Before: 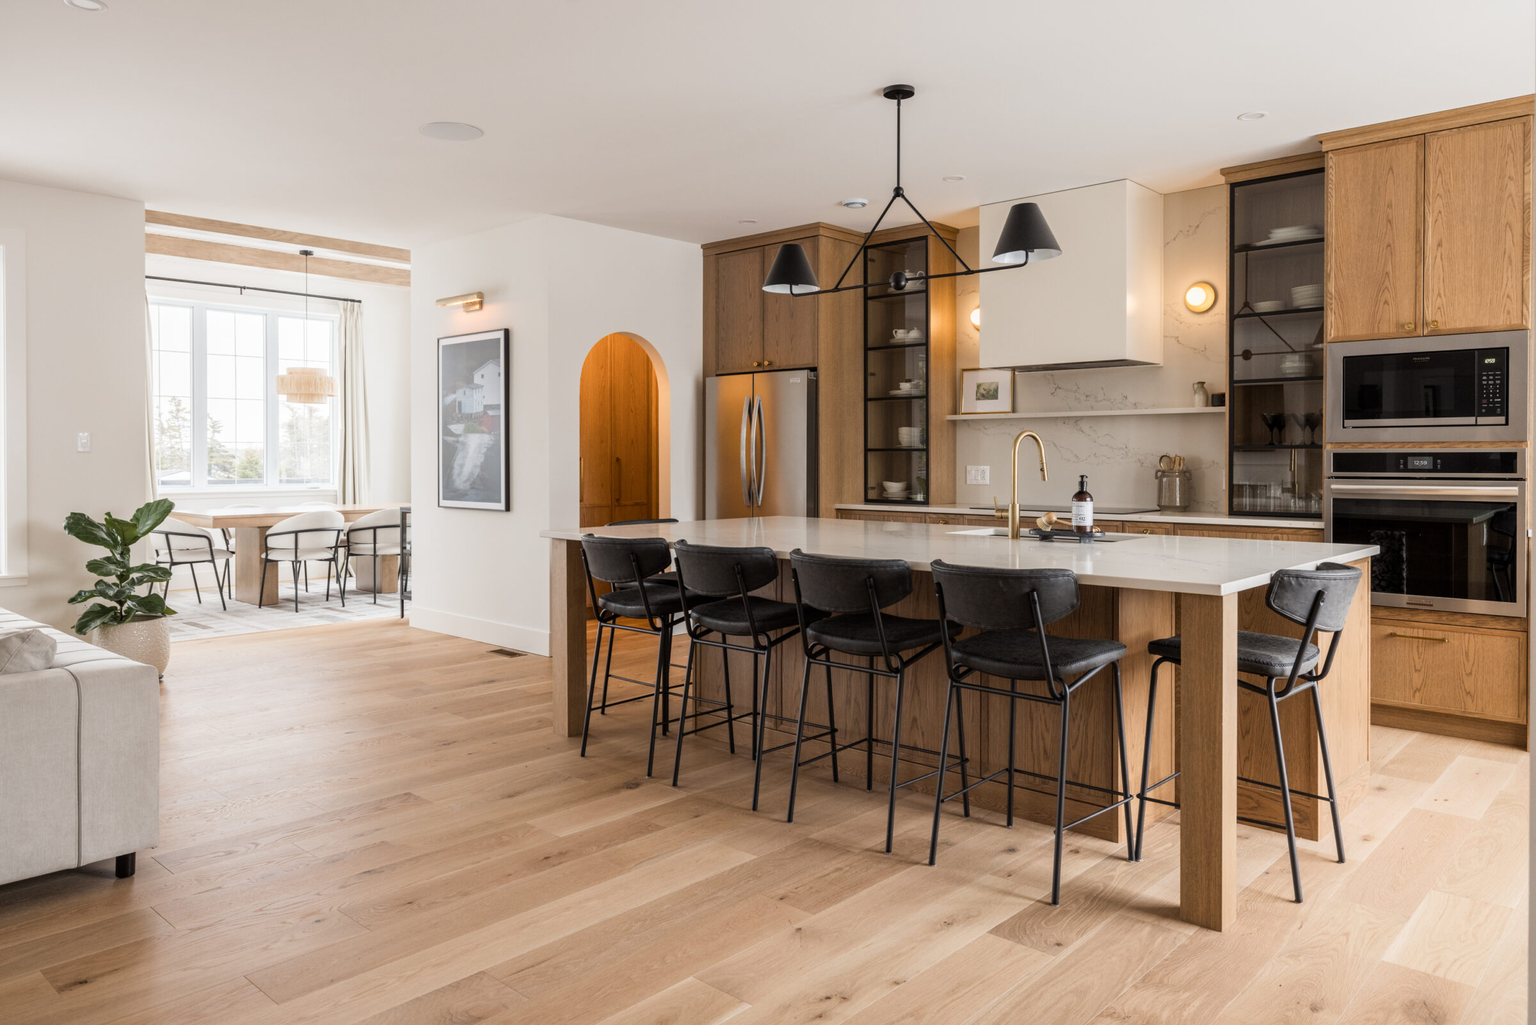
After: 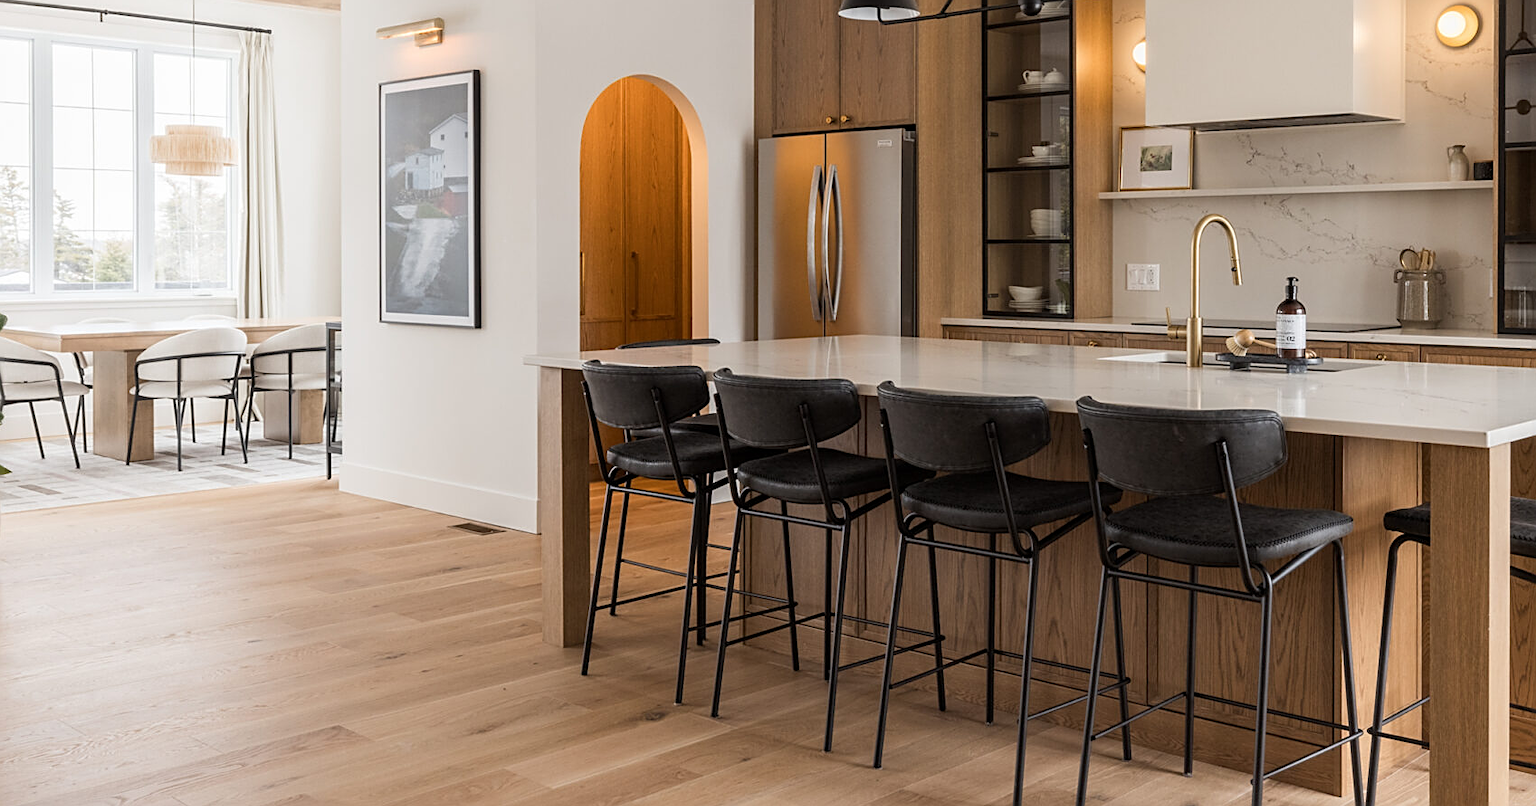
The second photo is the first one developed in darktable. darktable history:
crop: left 11.044%, top 27.244%, right 18.239%, bottom 16.956%
sharpen: on, module defaults
